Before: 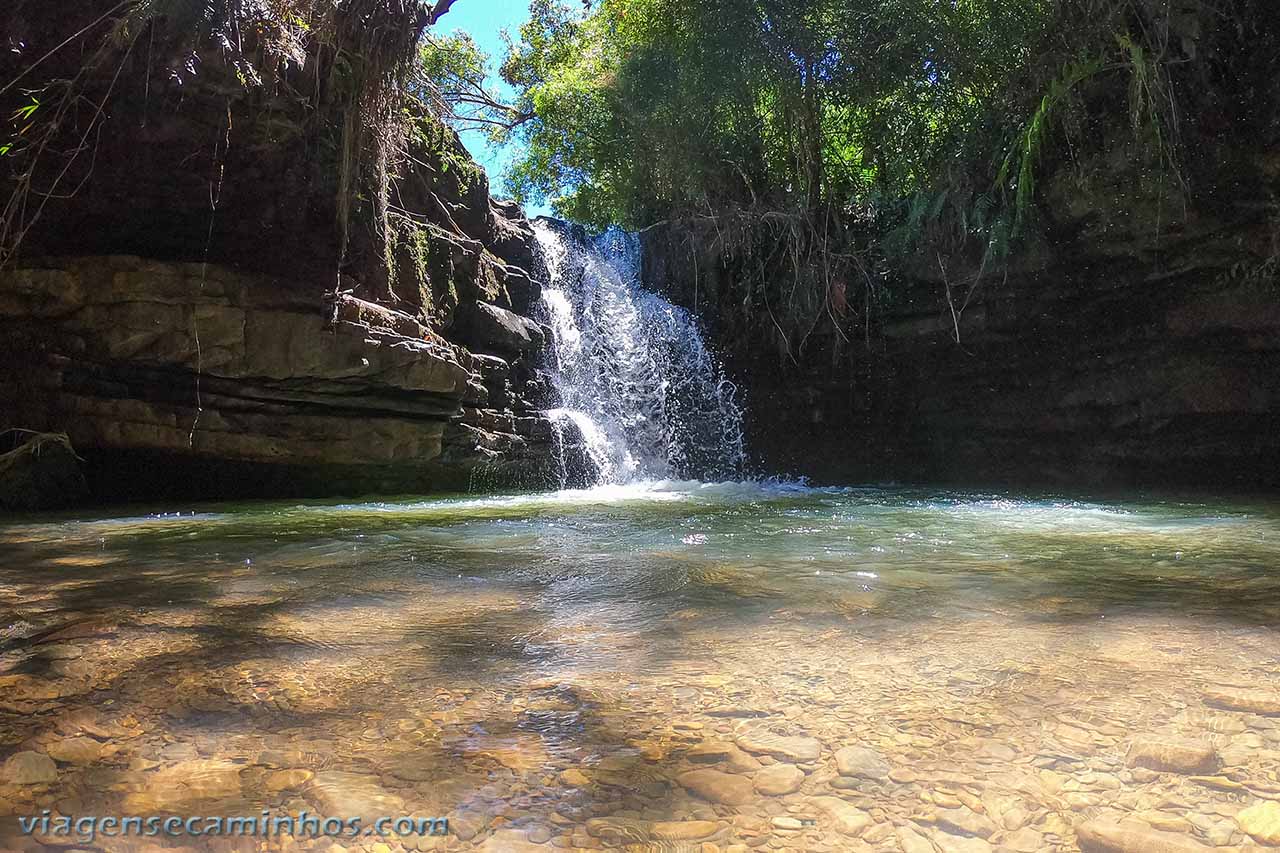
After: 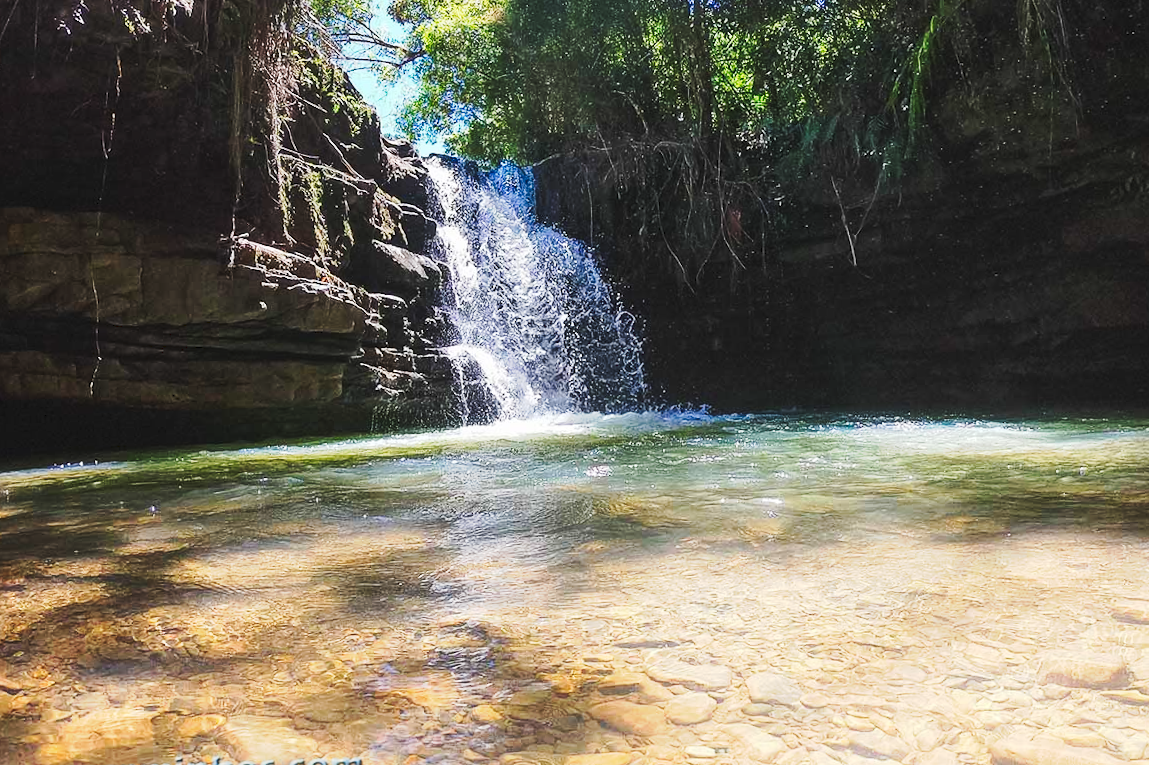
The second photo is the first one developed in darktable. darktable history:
tone curve: curves: ch0 [(0, 0) (0.003, 0.045) (0.011, 0.054) (0.025, 0.069) (0.044, 0.083) (0.069, 0.101) (0.1, 0.119) (0.136, 0.146) (0.177, 0.177) (0.224, 0.221) (0.277, 0.277) (0.335, 0.362) (0.399, 0.452) (0.468, 0.571) (0.543, 0.666) (0.623, 0.758) (0.709, 0.853) (0.801, 0.896) (0.898, 0.945) (1, 1)], preserve colors none
crop and rotate: angle 1.96°, left 5.673%, top 5.673%
